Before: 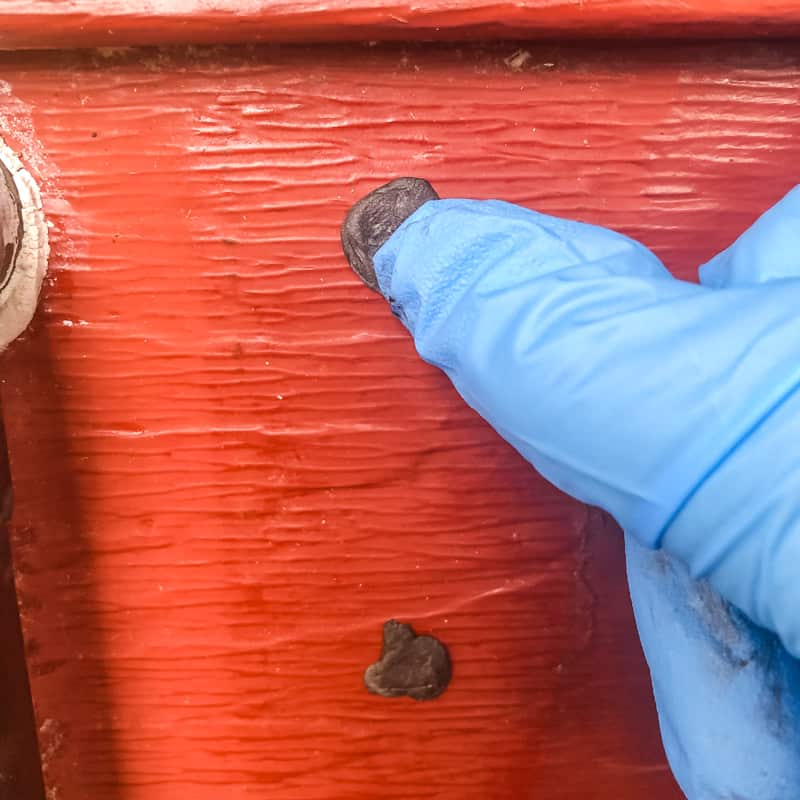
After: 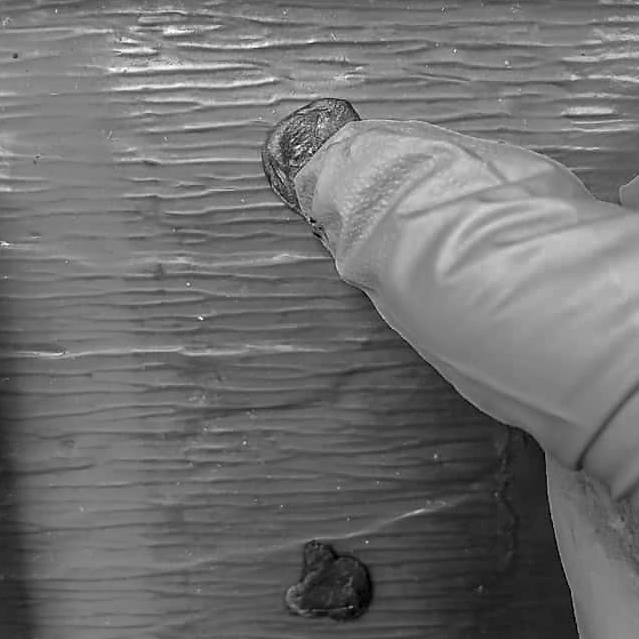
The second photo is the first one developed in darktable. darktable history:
color zones: curves: ch0 [(0.002, 0.593) (0.143, 0.417) (0.285, 0.541) (0.455, 0.289) (0.608, 0.327) (0.727, 0.283) (0.869, 0.571) (1, 0.603)]; ch1 [(0, 0) (0.143, 0) (0.286, 0) (0.429, 0) (0.571, 0) (0.714, 0) (0.857, 0)]
sharpen: radius 1.864, amount 0.398, threshold 1.271
levels: mode automatic, black 0.023%, white 99.97%, levels [0.062, 0.494, 0.925]
crop and rotate: left 10.071%, top 10.071%, right 10.02%, bottom 10.02%
